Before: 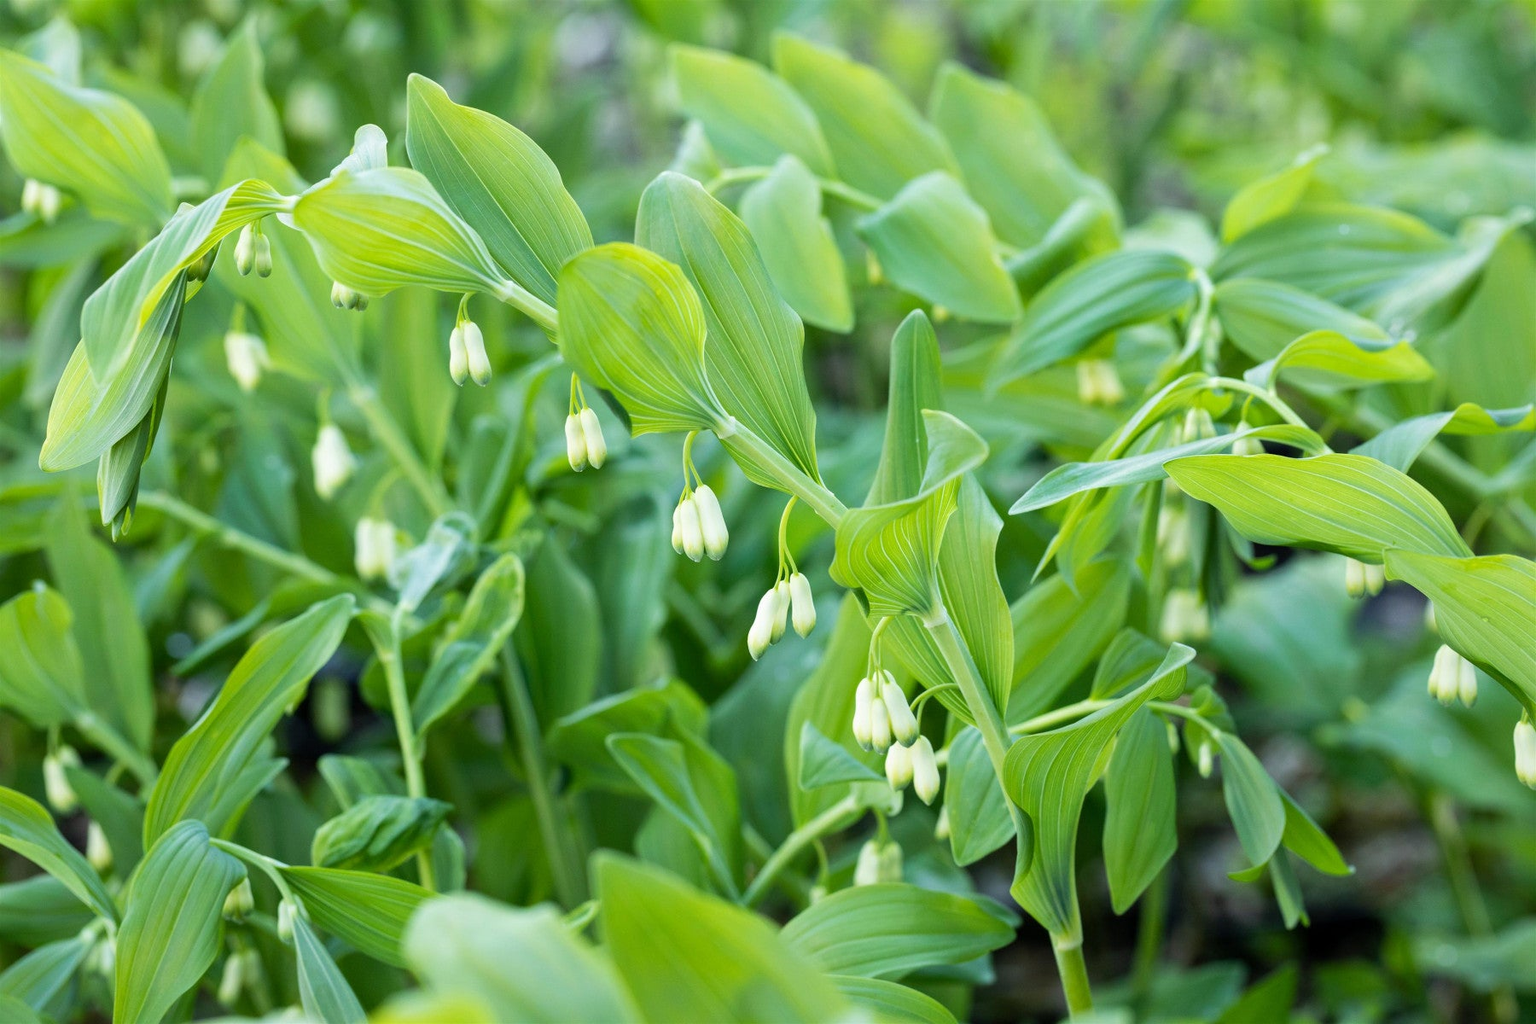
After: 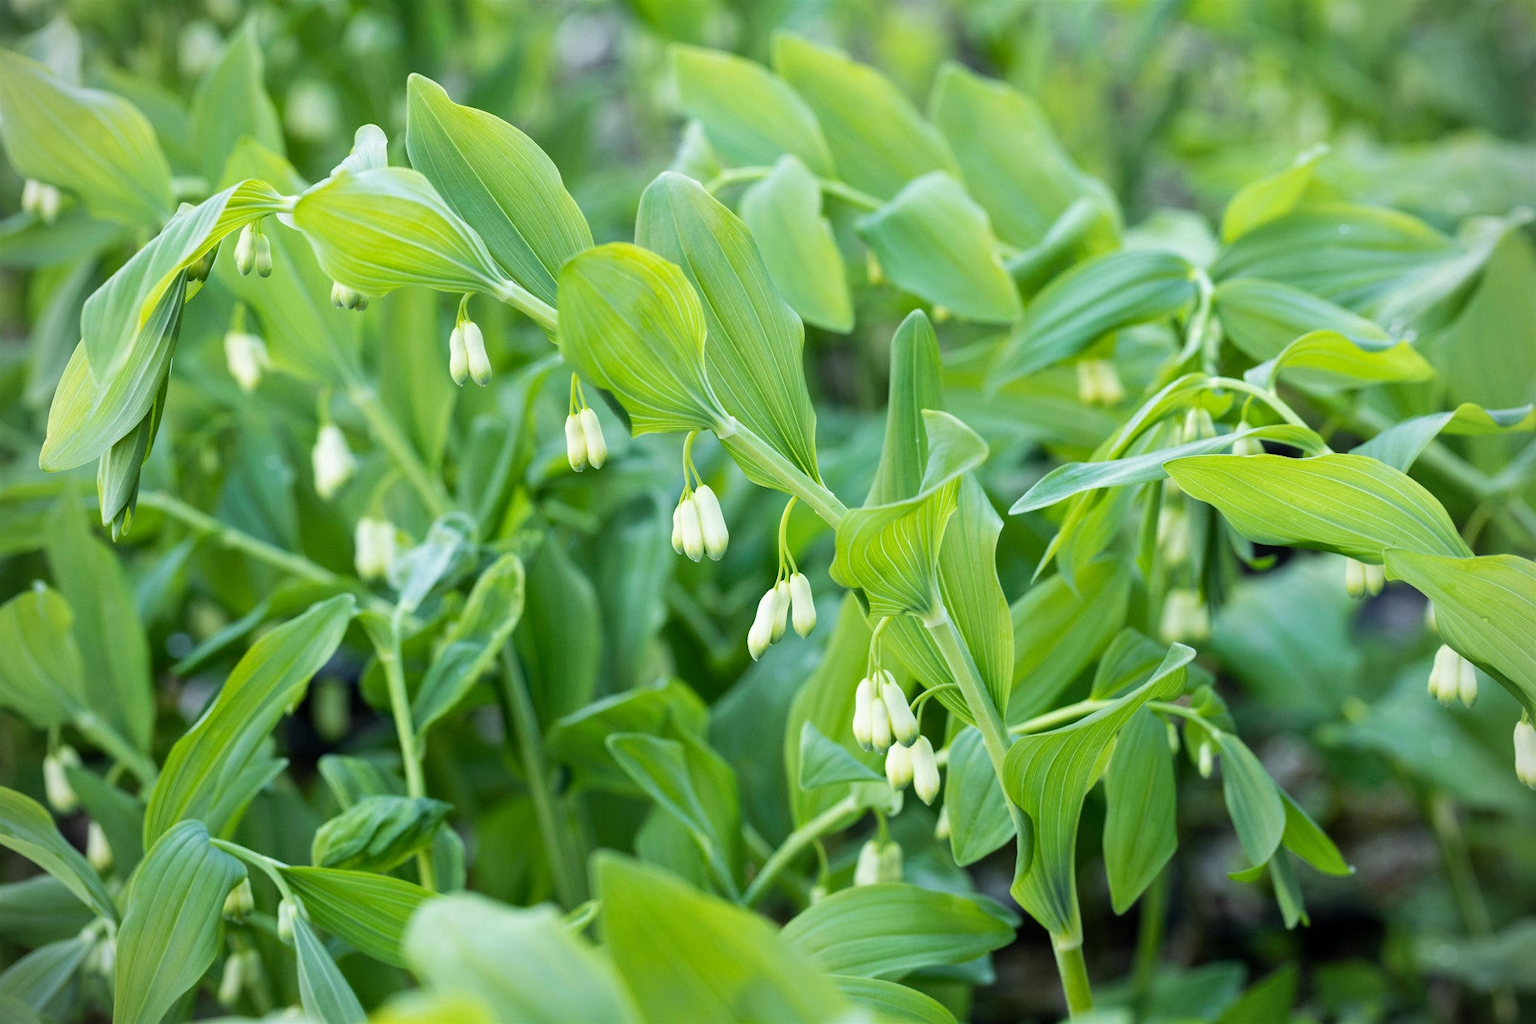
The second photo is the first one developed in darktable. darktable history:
vignetting: fall-off radius 60.8%, dithering 16-bit output
